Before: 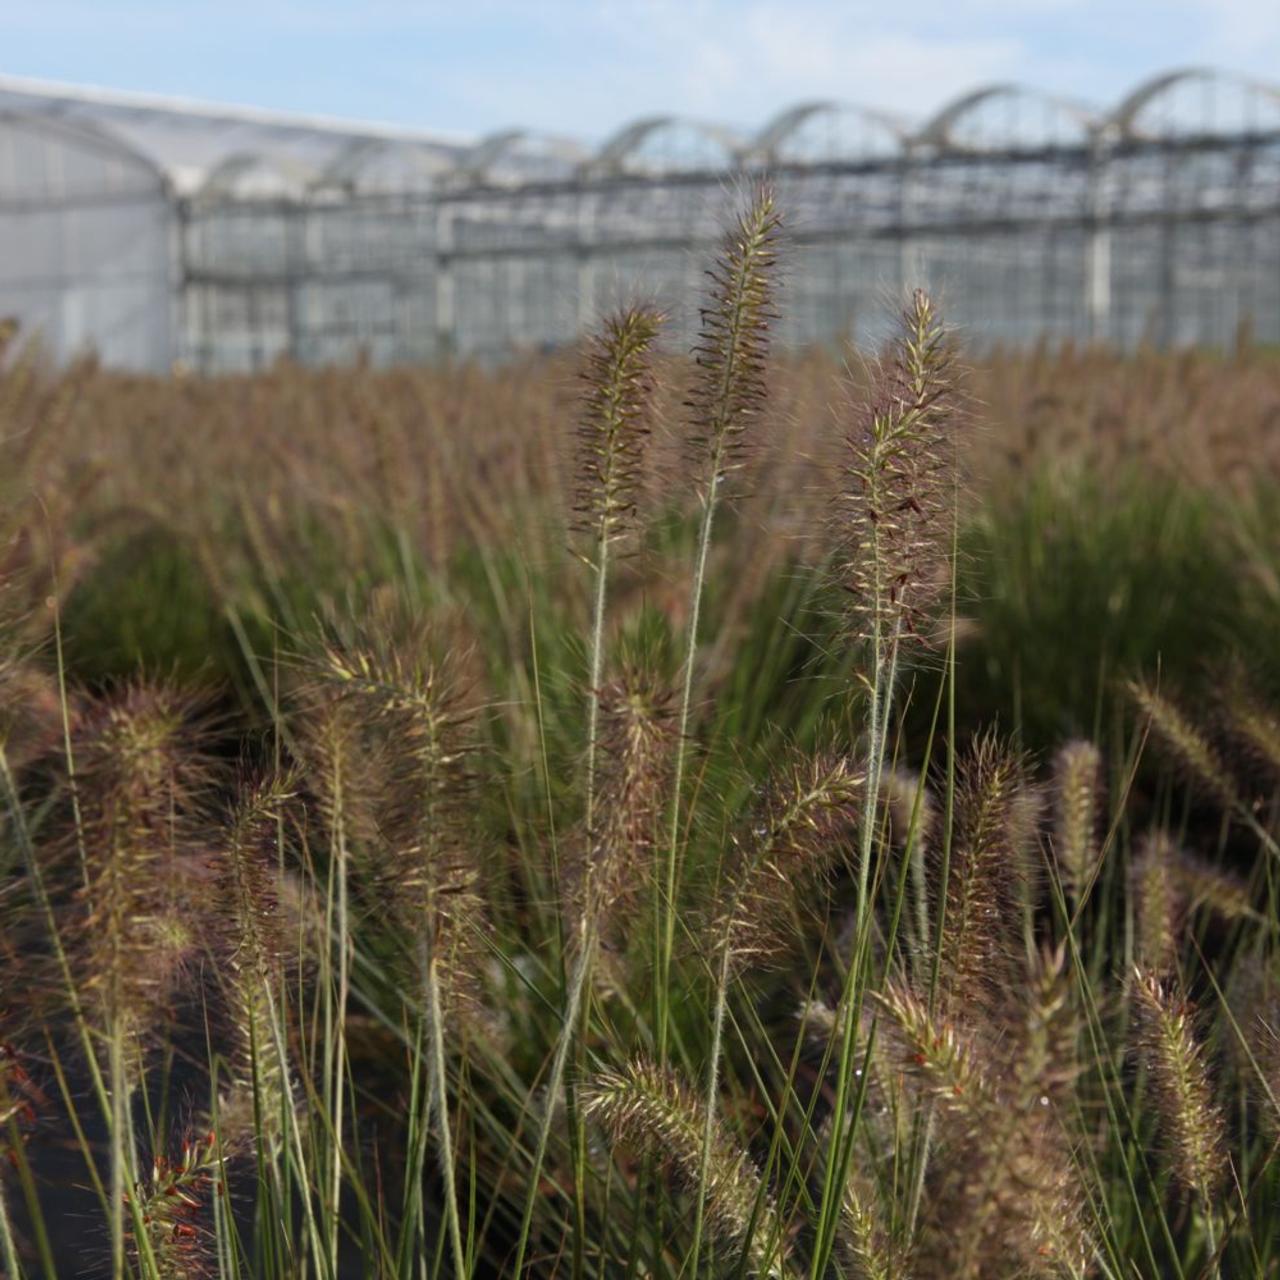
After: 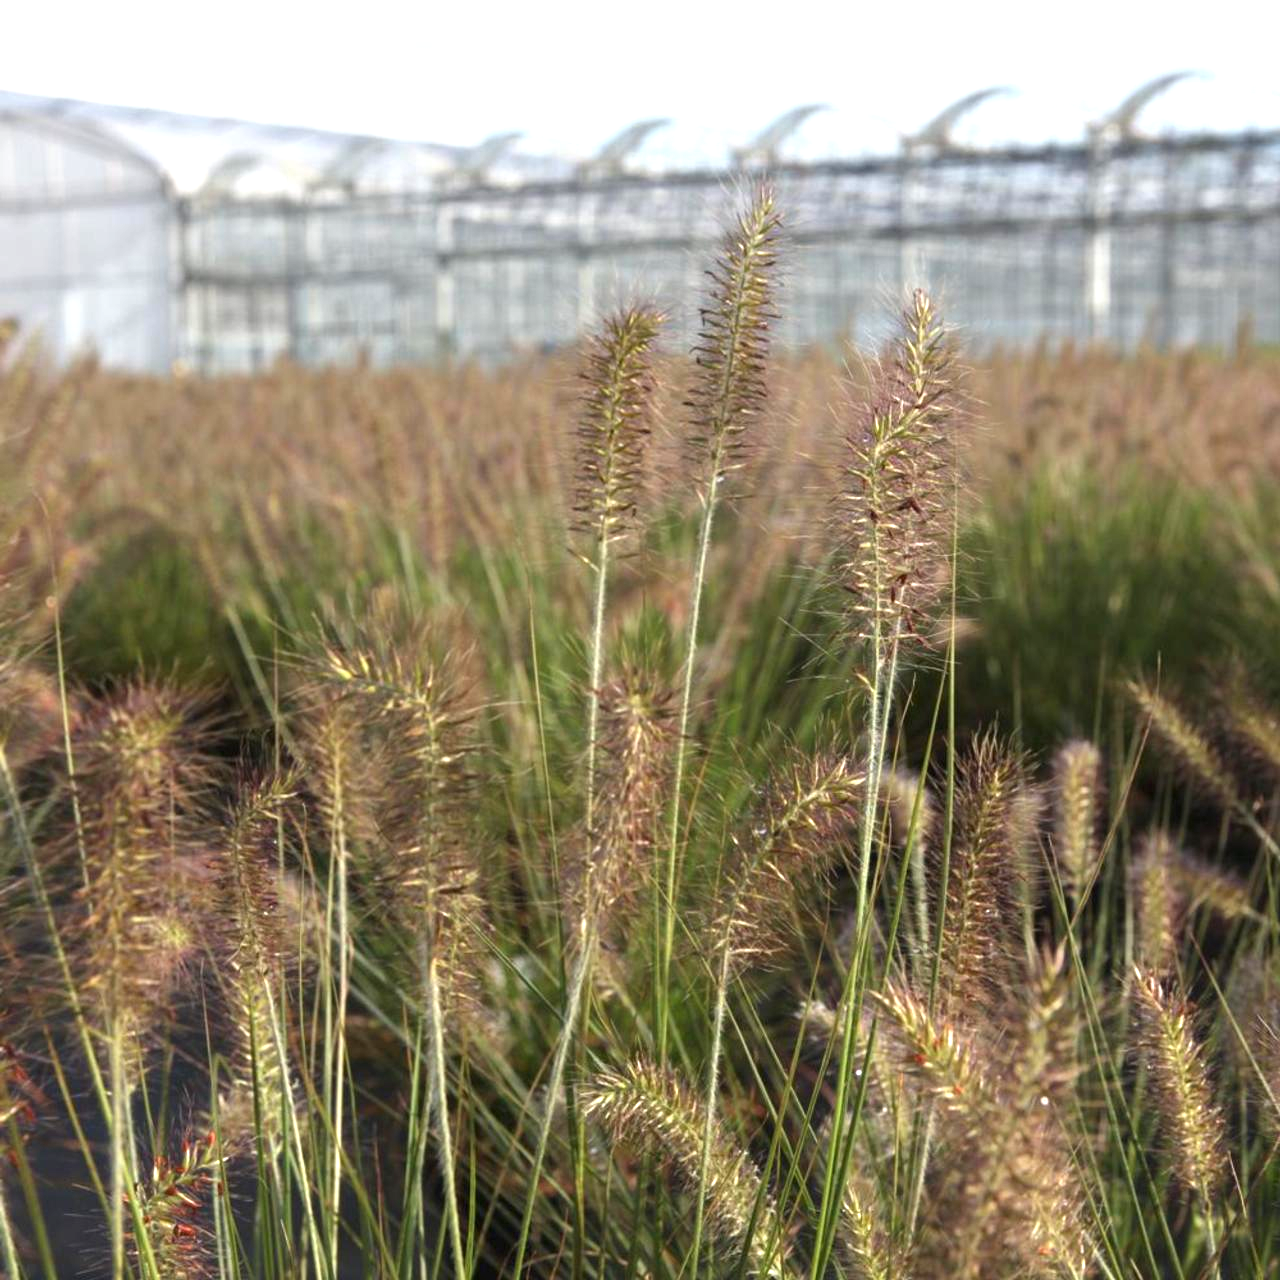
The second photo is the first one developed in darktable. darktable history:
color calibration: illuminant same as pipeline (D50), adaptation XYZ, x 0.346, y 0.358, temperature 5019.19 K
exposure: black level correction 0, exposure 1.122 EV, compensate highlight preservation false
